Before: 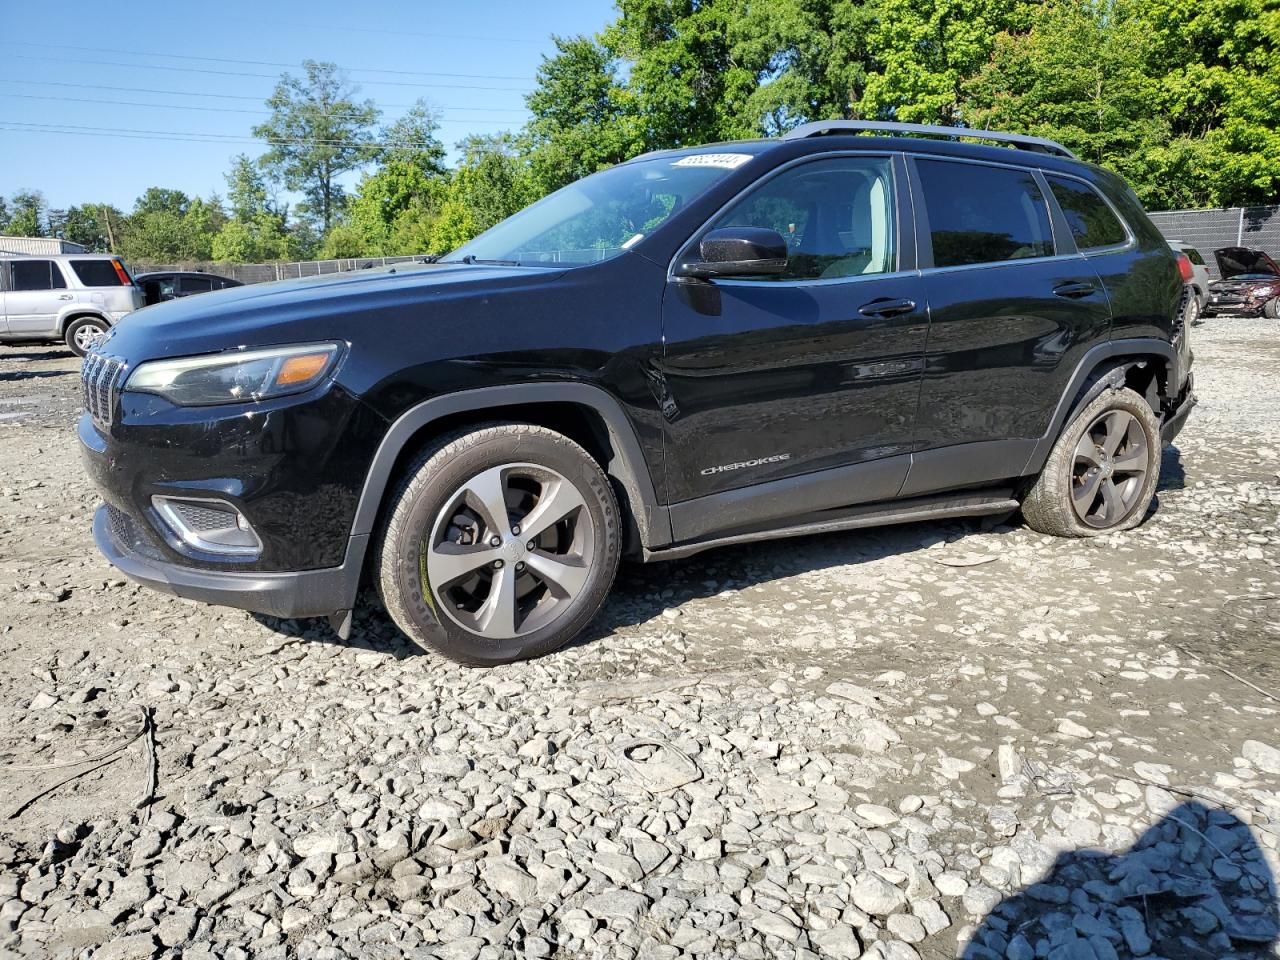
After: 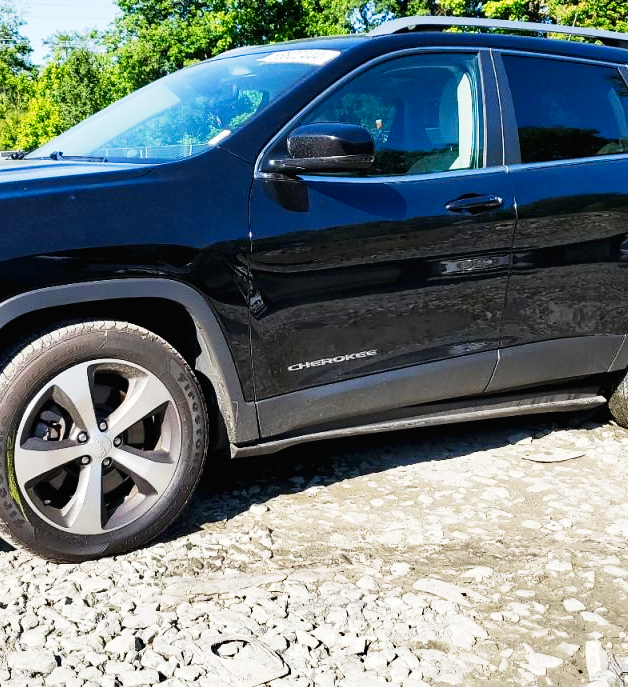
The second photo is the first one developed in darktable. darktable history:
crop: left 32.326%, top 10.93%, right 18.539%, bottom 17.421%
tone curve: curves: ch0 [(0.016, 0.011) (0.084, 0.026) (0.469, 0.508) (0.721, 0.862) (1, 1)], preserve colors none
